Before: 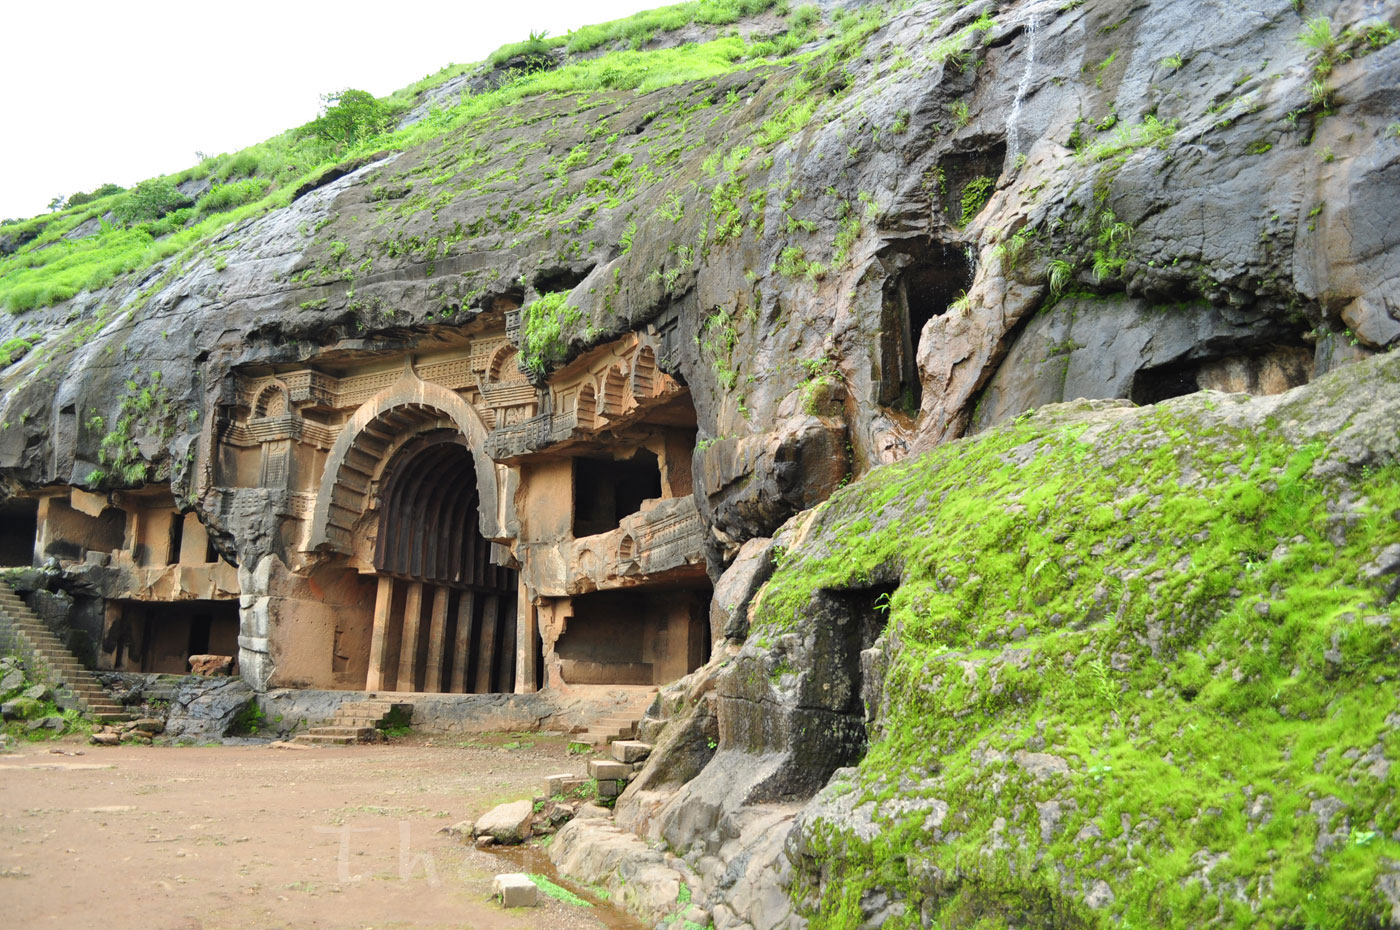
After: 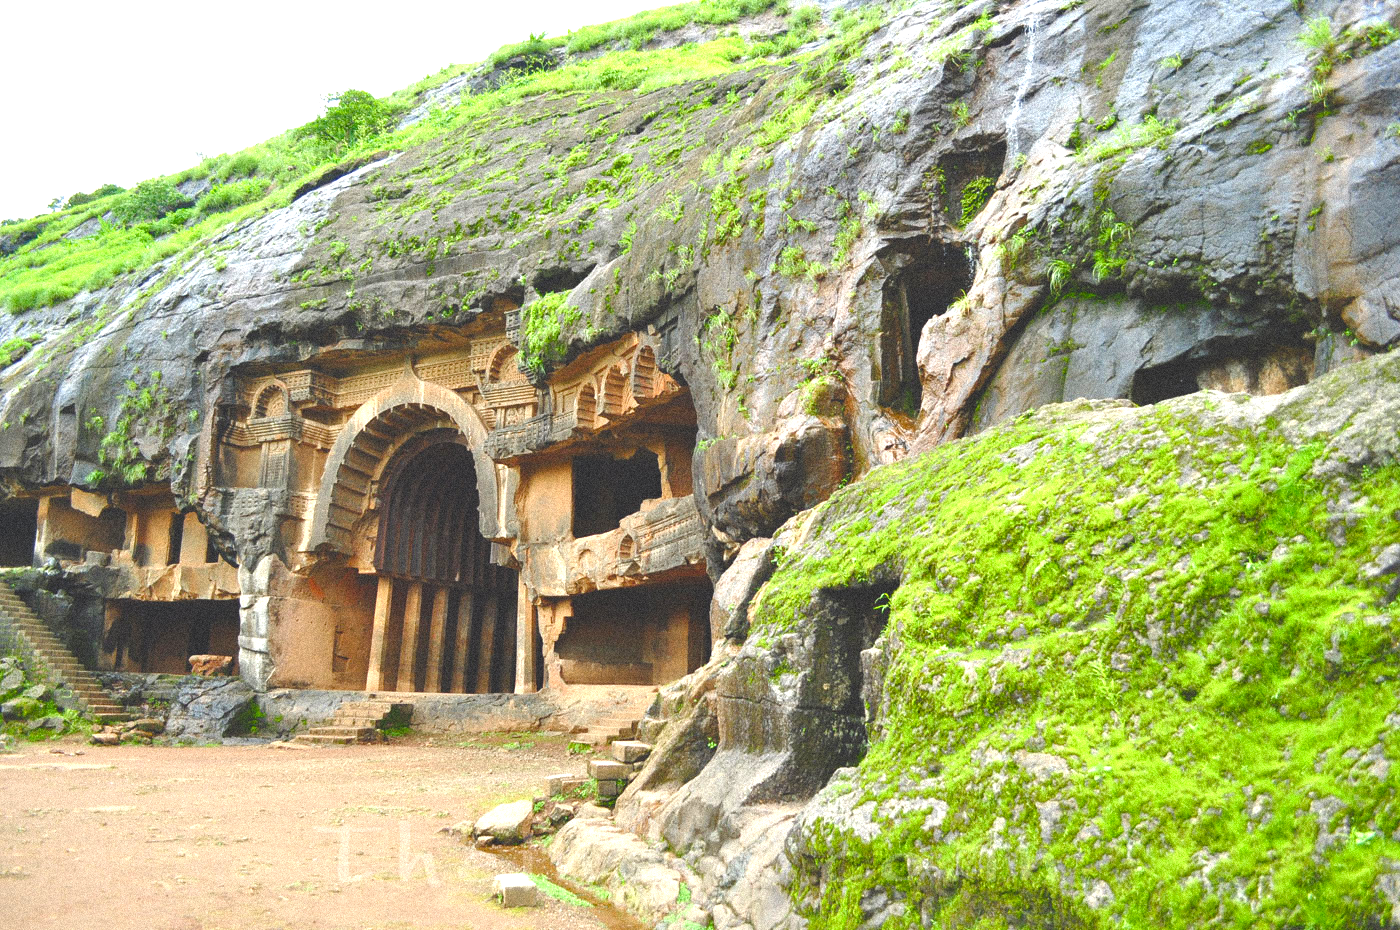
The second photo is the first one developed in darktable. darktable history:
exposure: black level correction -0.025, exposure -0.117 EV, compensate highlight preservation false
color balance rgb: linear chroma grading › shadows -2.2%, linear chroma grading › highlights -15%, linear chroma grading › global chroma -10%, linear chroma grading › mid-tones -10%, perceptual saturation grading › global saturation 45%, perceptual saturation grading › highlights -50%, perceptual saturation grading › shadows 30%, perceptual brilliance grading › global brilliance 18%, global vibrance 45%
grain: coarseness 9.38 ISO, strength 34.99%, mid-tones bias 0%
